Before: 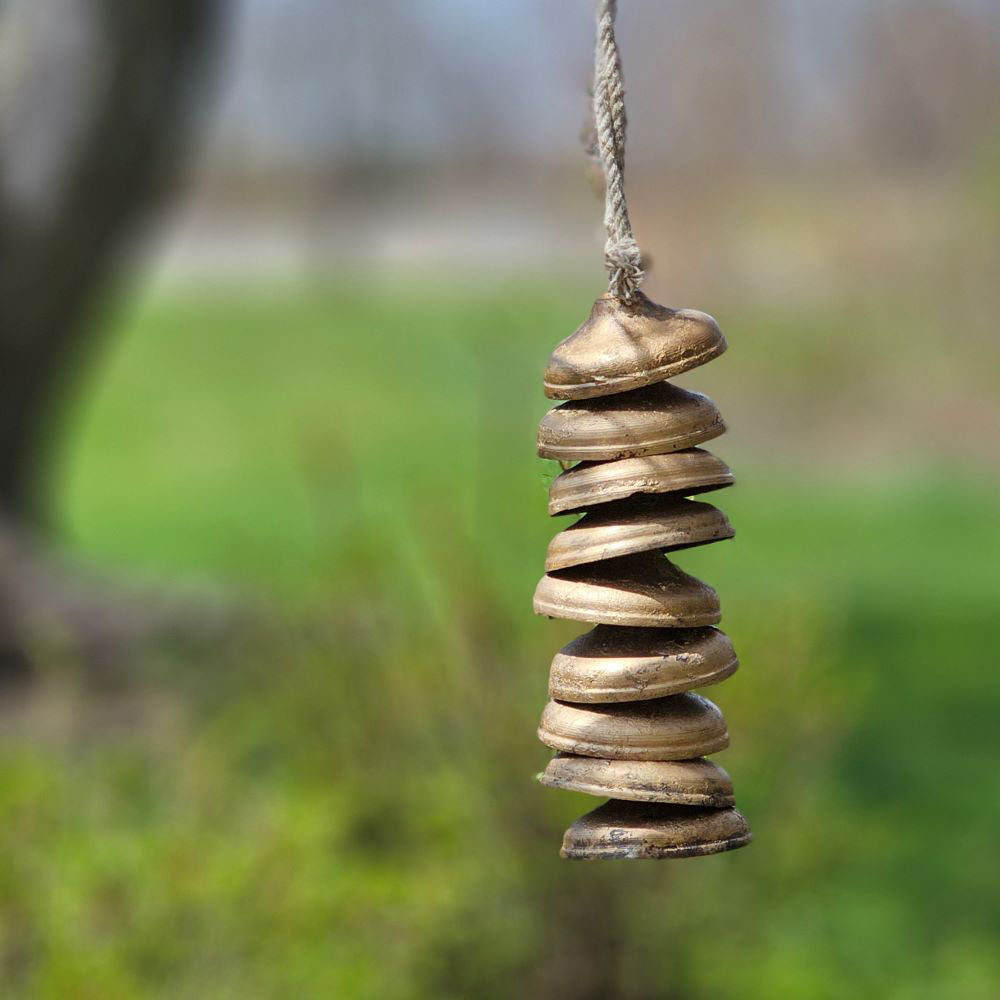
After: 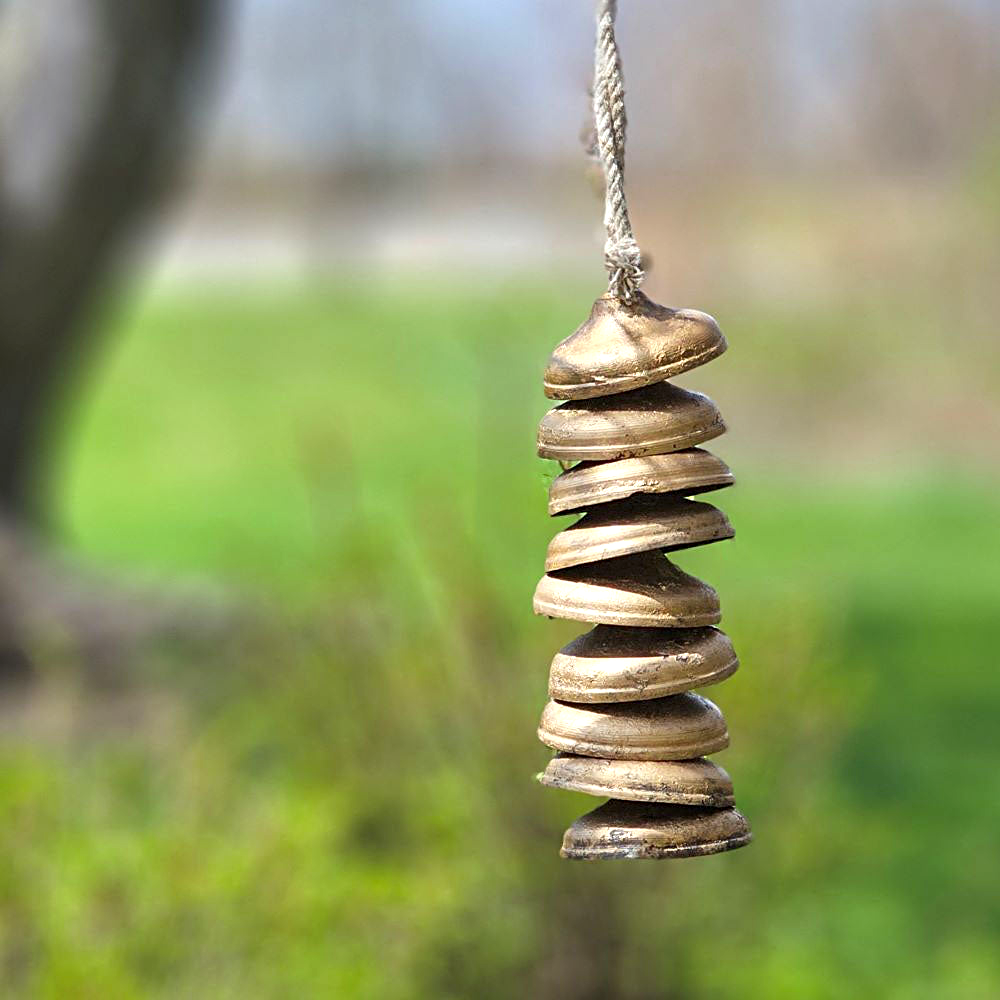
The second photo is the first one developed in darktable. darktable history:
sharpen: radius 2.501, amount 0.34
exposure: exposure 0.61 EV, compensate highlight preservation false
color zones: curves: ch0 [(0.018, 0.548) (0.224, 0.64) (0.425, 0.447) (0.675, 0.575) (0.732, 0.579)]; ch1 [(0.066, 0.487) (0.25, 0.5) (0.404, 0.43) (0.75, 0.421) (0.956, 0.421)]; ch2 [(0.044, 0.561) (0.215, 0.465) (0.399, 0.544) (0.465, 0.548) (0.614, 0.447) (0.724, 0.43) (0.882, 0.623) (0.956, 0.632)], mix -124.21%
